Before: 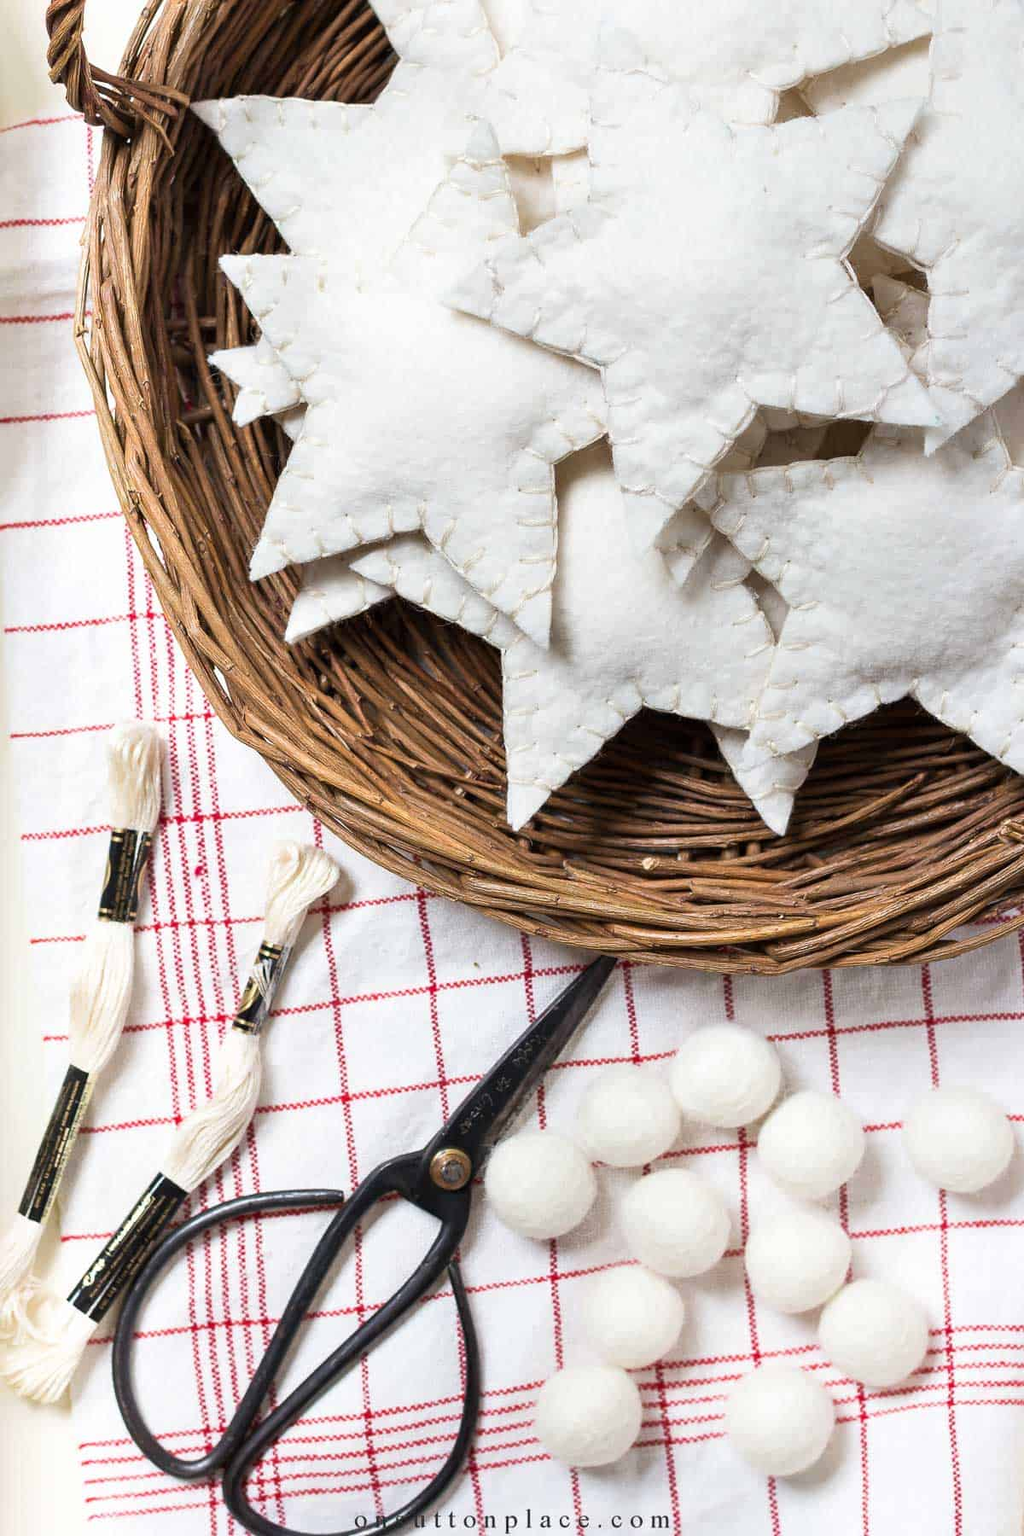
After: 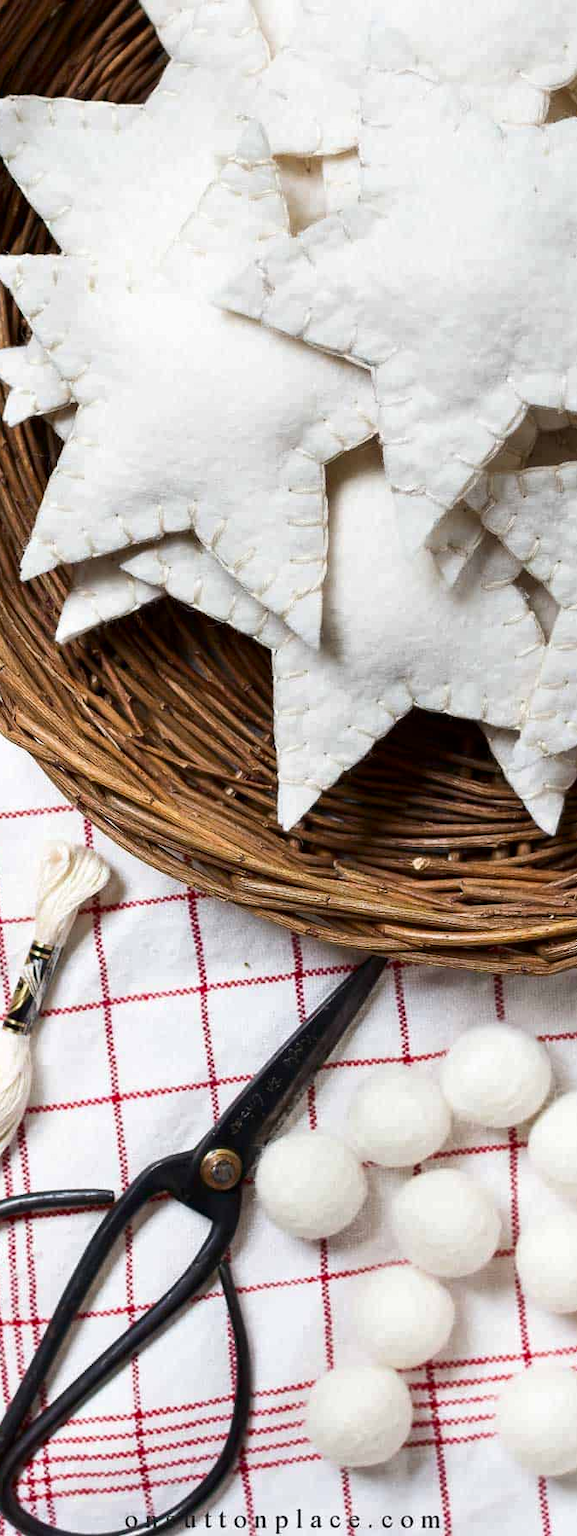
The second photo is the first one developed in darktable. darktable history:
crop and rotate: left 22.447%, right 21.063%
contrast brightness saturation: contrast 0.067, brightness -0.127, saturation 0.05
